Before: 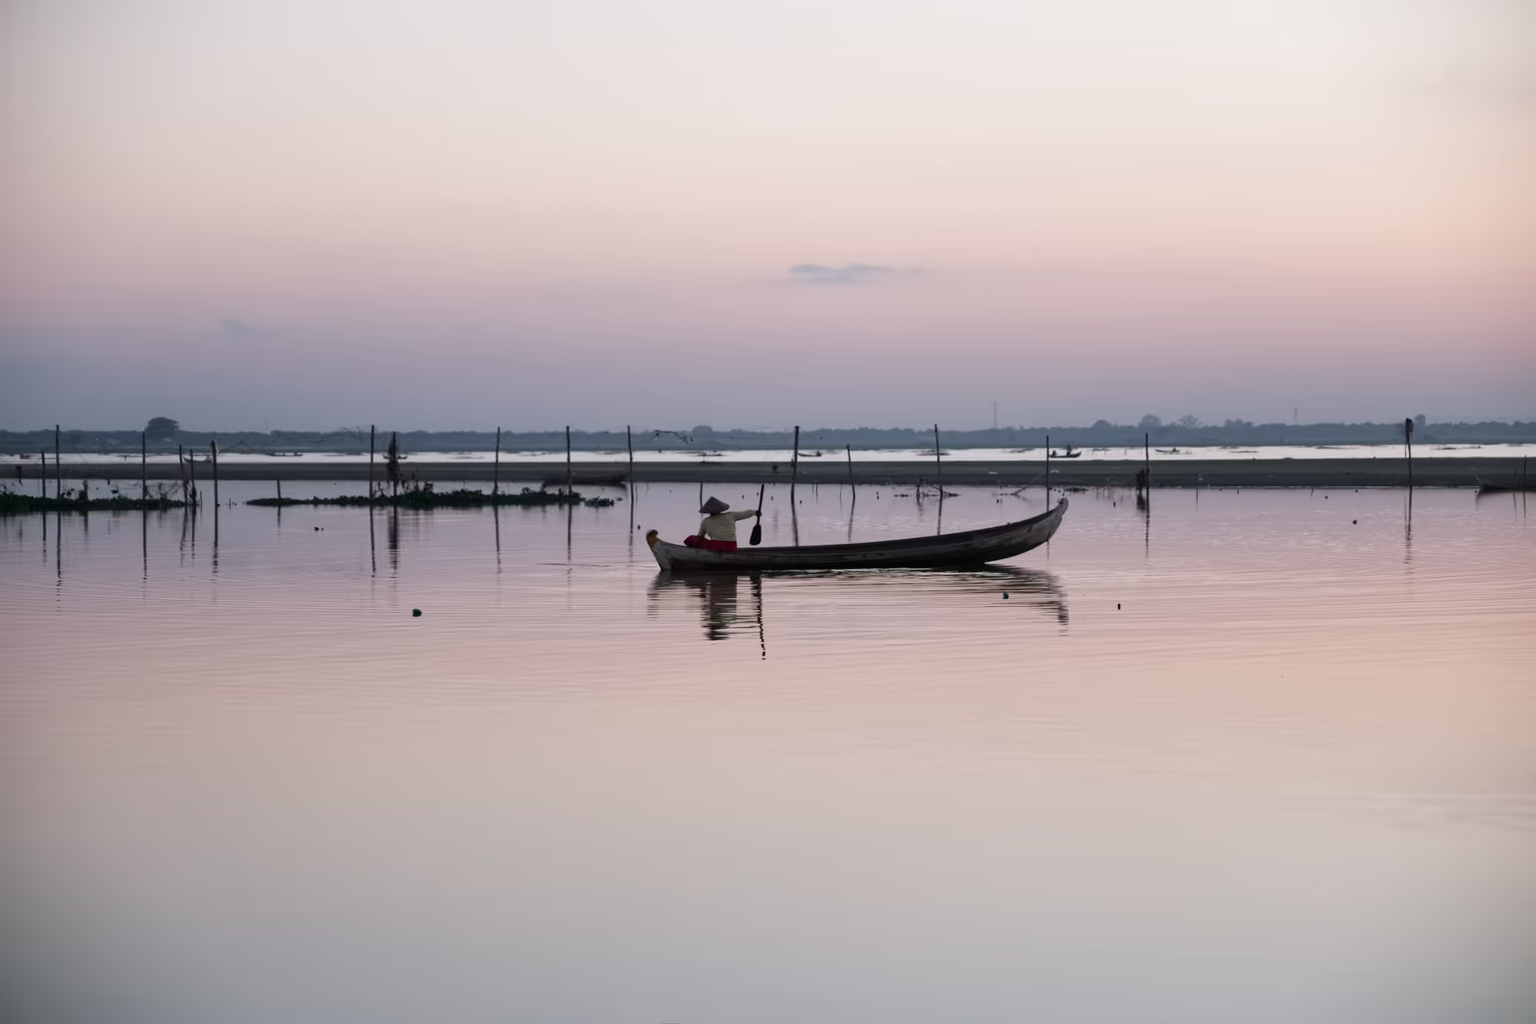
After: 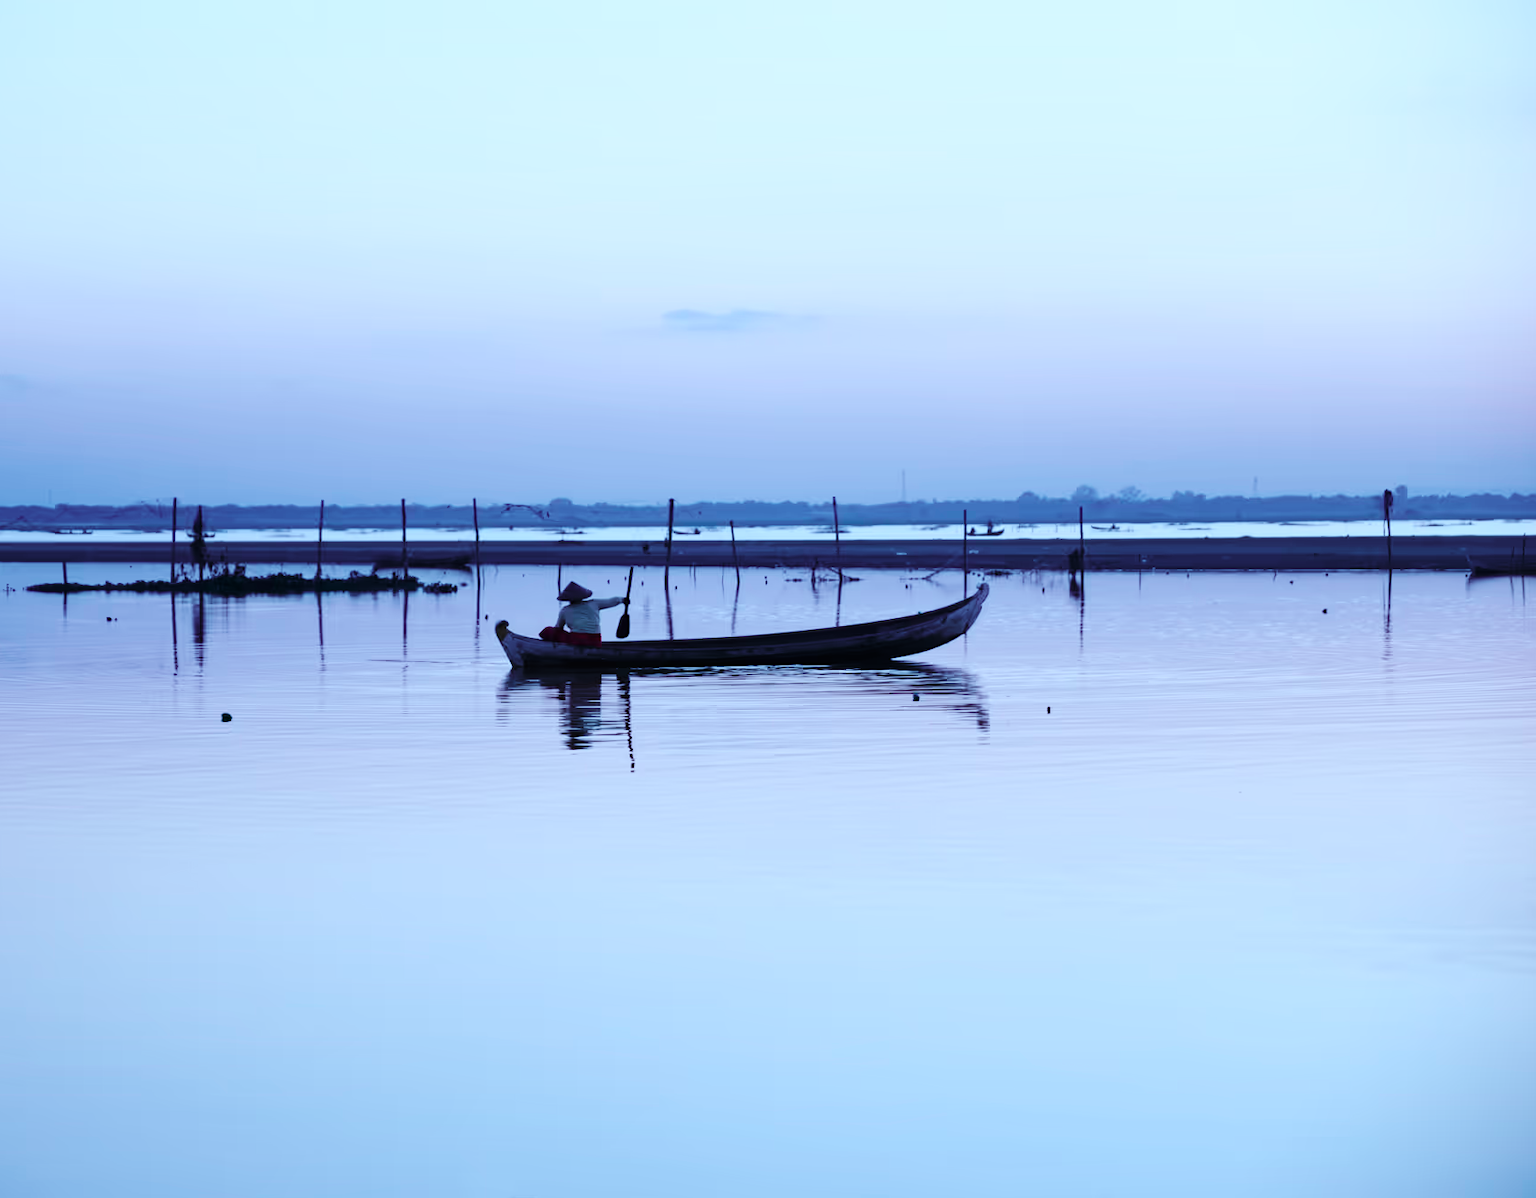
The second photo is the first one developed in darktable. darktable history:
color contrast: blue-yellow contrast 0.7
base curve: curves: ch0 [(0, 0) (0.036, 0.025) (0.121, 0.166) (0.206, 0.329) (0.605, 0.79) (1, 1)], preserve colors none
color calibration: illuminant as shot in camera, x 0.462, y 0.419, temperature 2651.64 K
crop and rotate: left 14.584%
